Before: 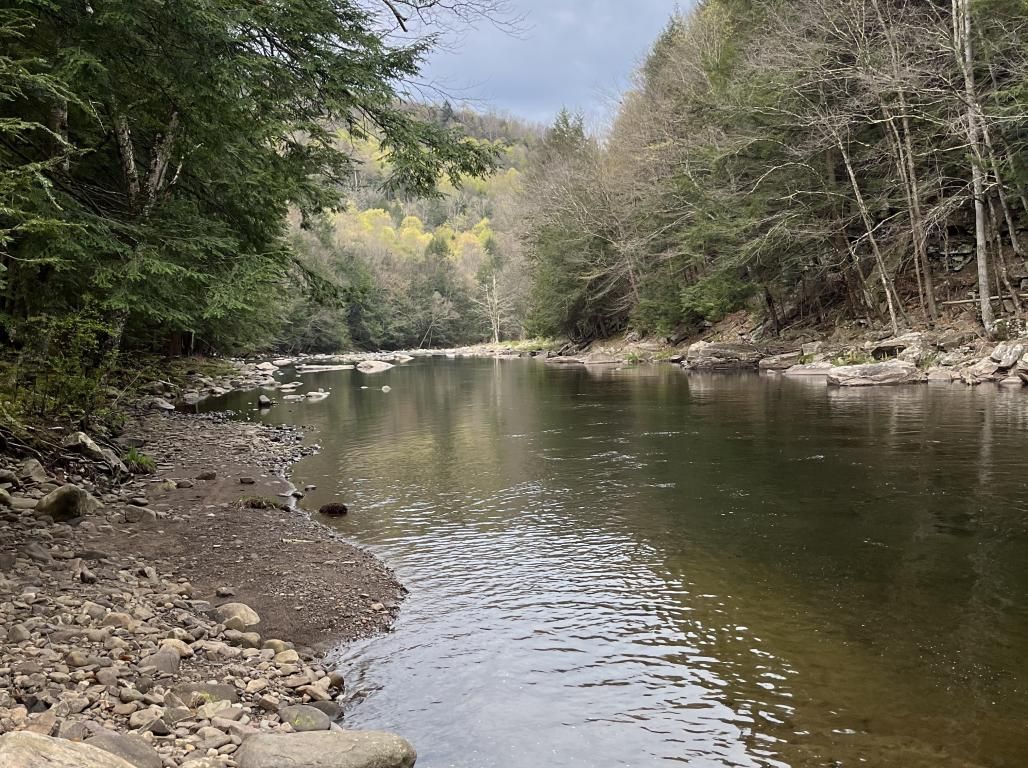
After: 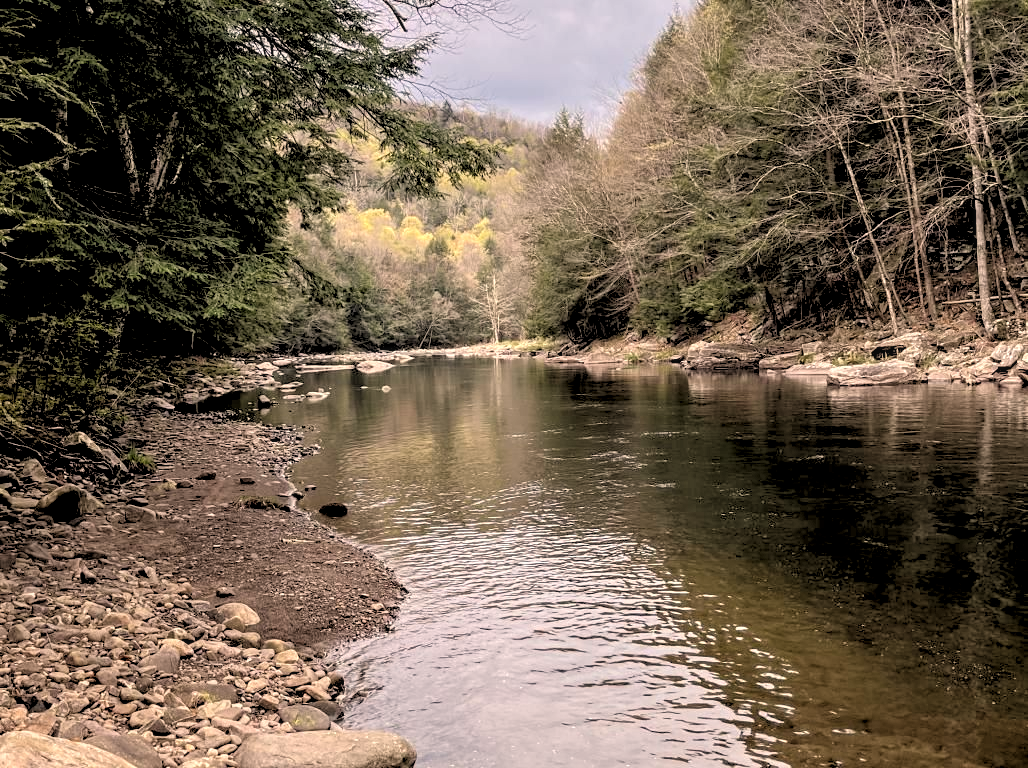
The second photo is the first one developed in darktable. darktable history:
white balance: red 1.127, blue 0.943
local contrast: on, module defaults
rgb levels: levels [[0.029, 0.461, 0.922], [0, 0.5, 1], [0, 0.5, 1]]
